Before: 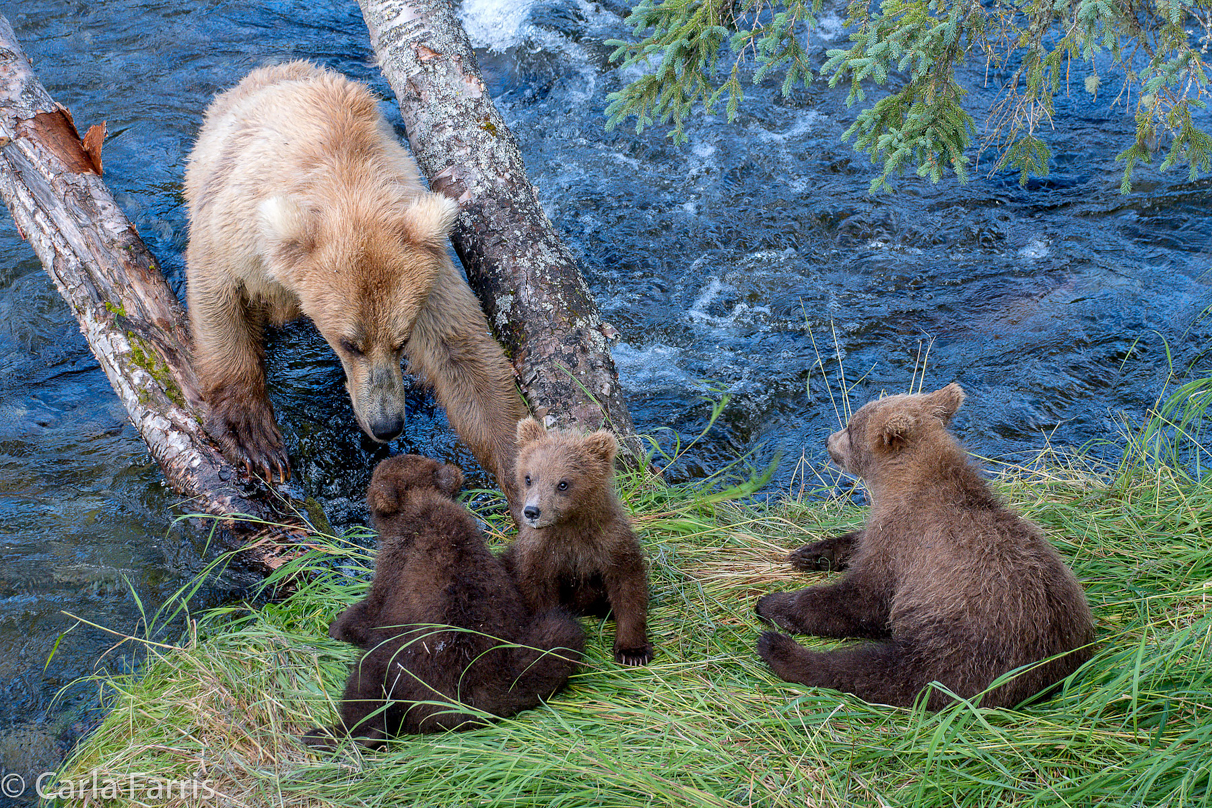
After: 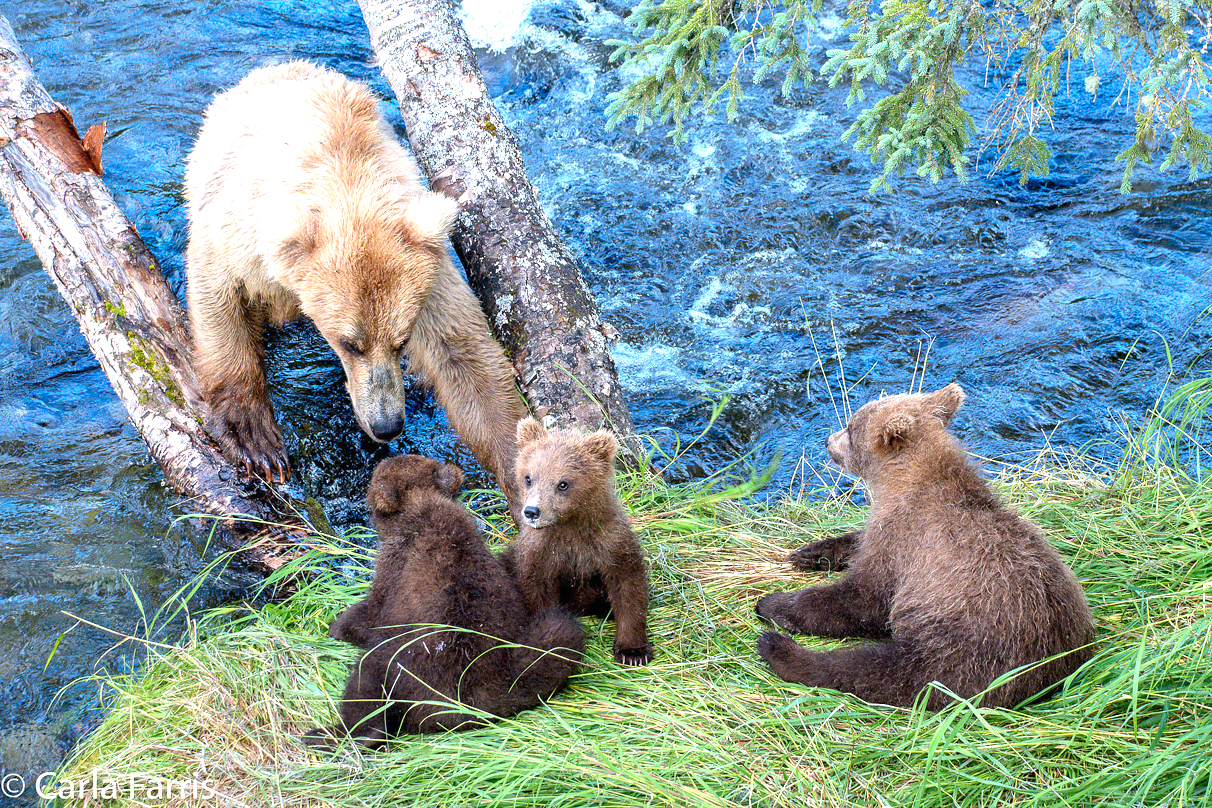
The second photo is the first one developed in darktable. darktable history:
exposure: black level correction 0, exposure 1.001 EV, compensate highlight preservation false
color zones: curves: ch0 [(0.068, 0.464) (0.25, 0.5) (0.48, 0.508) (0.75, 0.536) (0.886, 0.476) (0.967, 0.456)]; ch1 [(0.066, 0.456) (0.25, 0.5) (0.616, 0.508) (0.746, 0.56) (0.934, 0.444)]
